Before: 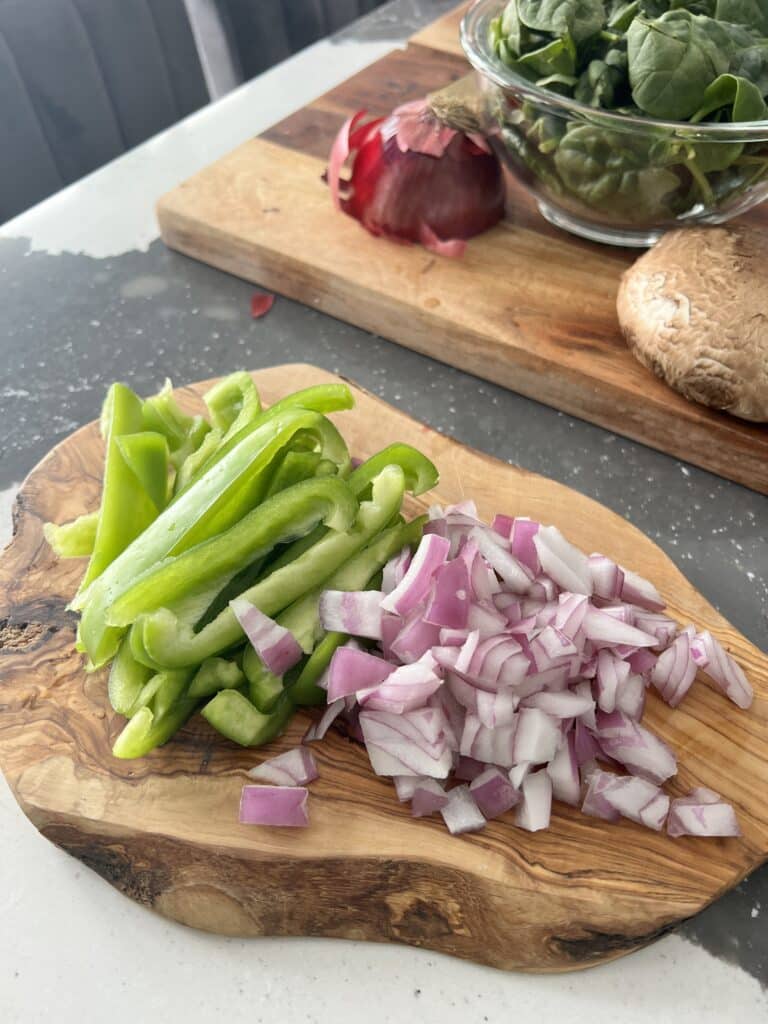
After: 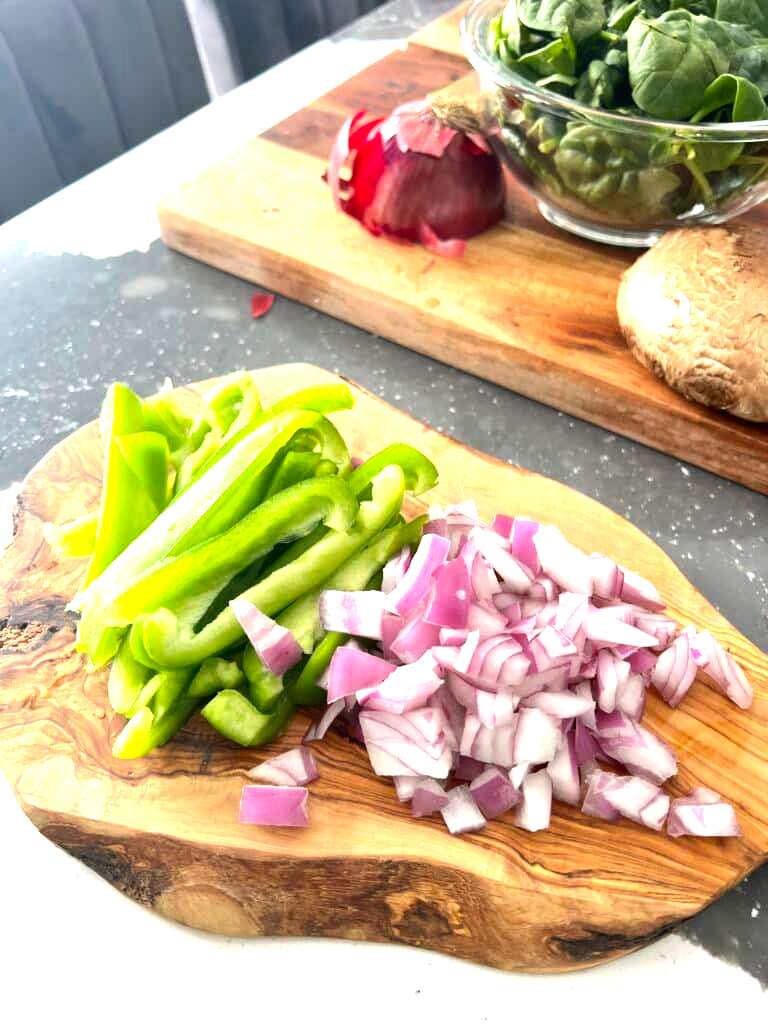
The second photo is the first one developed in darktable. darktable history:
tone equalizer: -8 EV -0.417 EV, -7 EV -0.389 EV, -6 EV -0.333 EV, -5 EV -0.222 EV, -3 EV 0.222 EV, -2 EV 0.333 EV, -1 EV 0.389 EV, +0 EV 0.417 EV, edges refinement/feathering 500, mask exposure compensation -1.57 EV, preserve details no
exposure: black level correction 0, exposure 0.7 EV, compensate exposure bias true, compensate highlight preservation false
color zones: curves: ch0 [(0, 0.613) (0.01, 0.613) (0.245, 0.448) (0.498, 0.529) (0.642, 0.665) (0.879, 0.777) (0.99, 0.613)]; ch1 [(0, 0) (0.143, 0) (0.286, 0) (0.429, 0) (0.571, 0) (0.714, 0) (0.857, 0)], mix -121.96%
